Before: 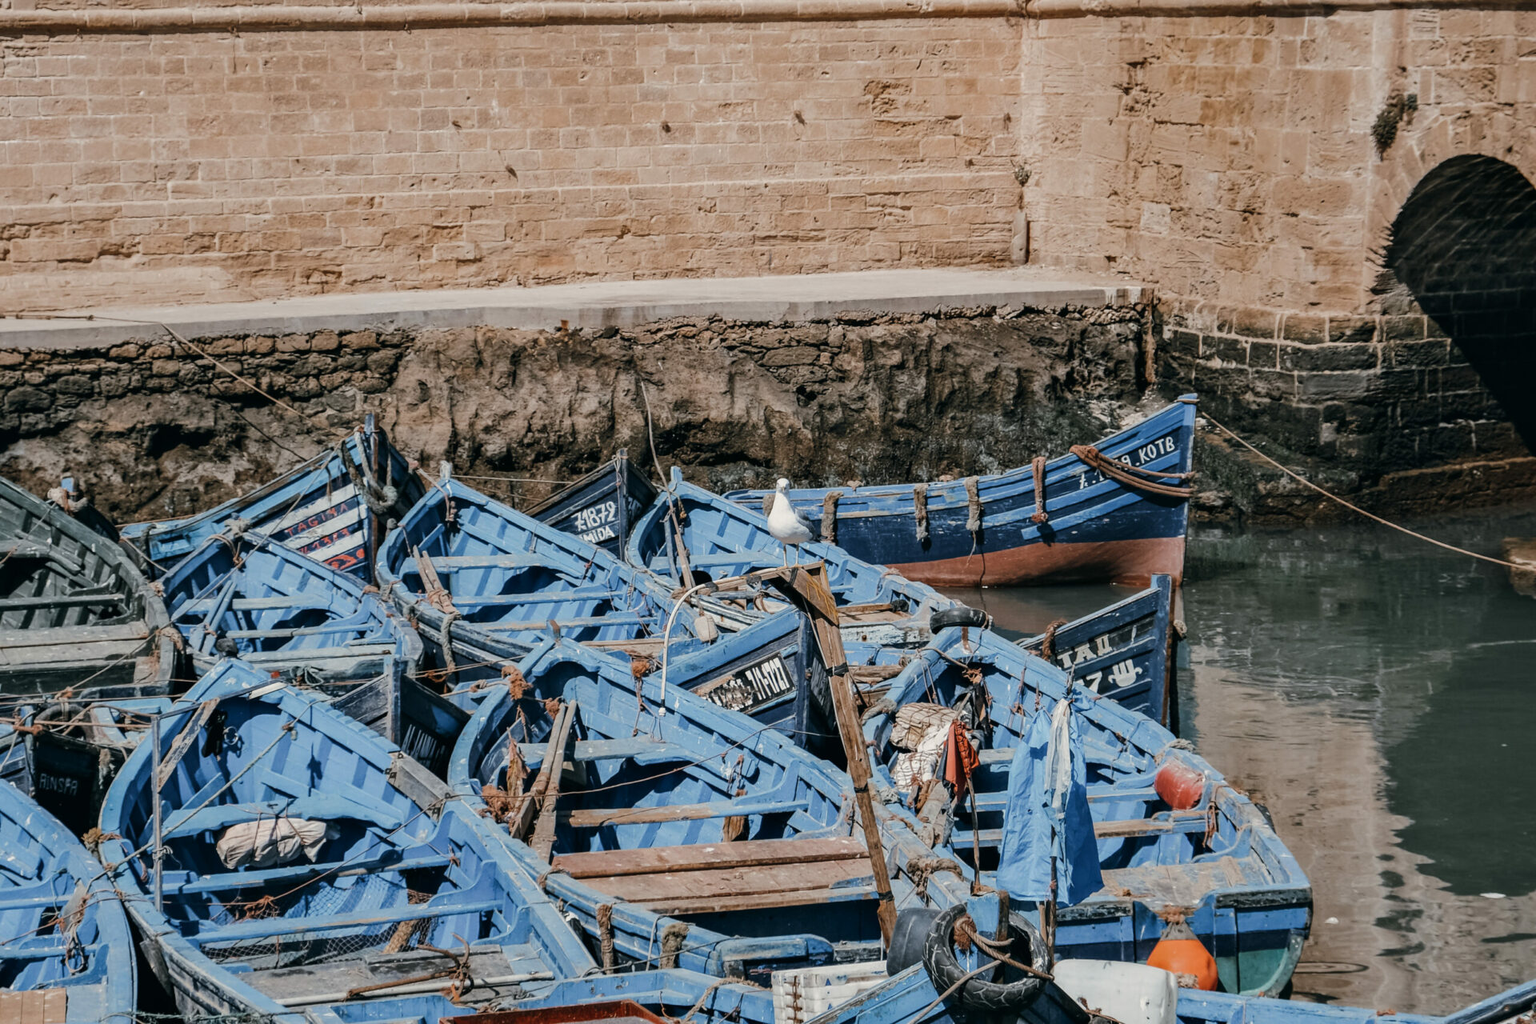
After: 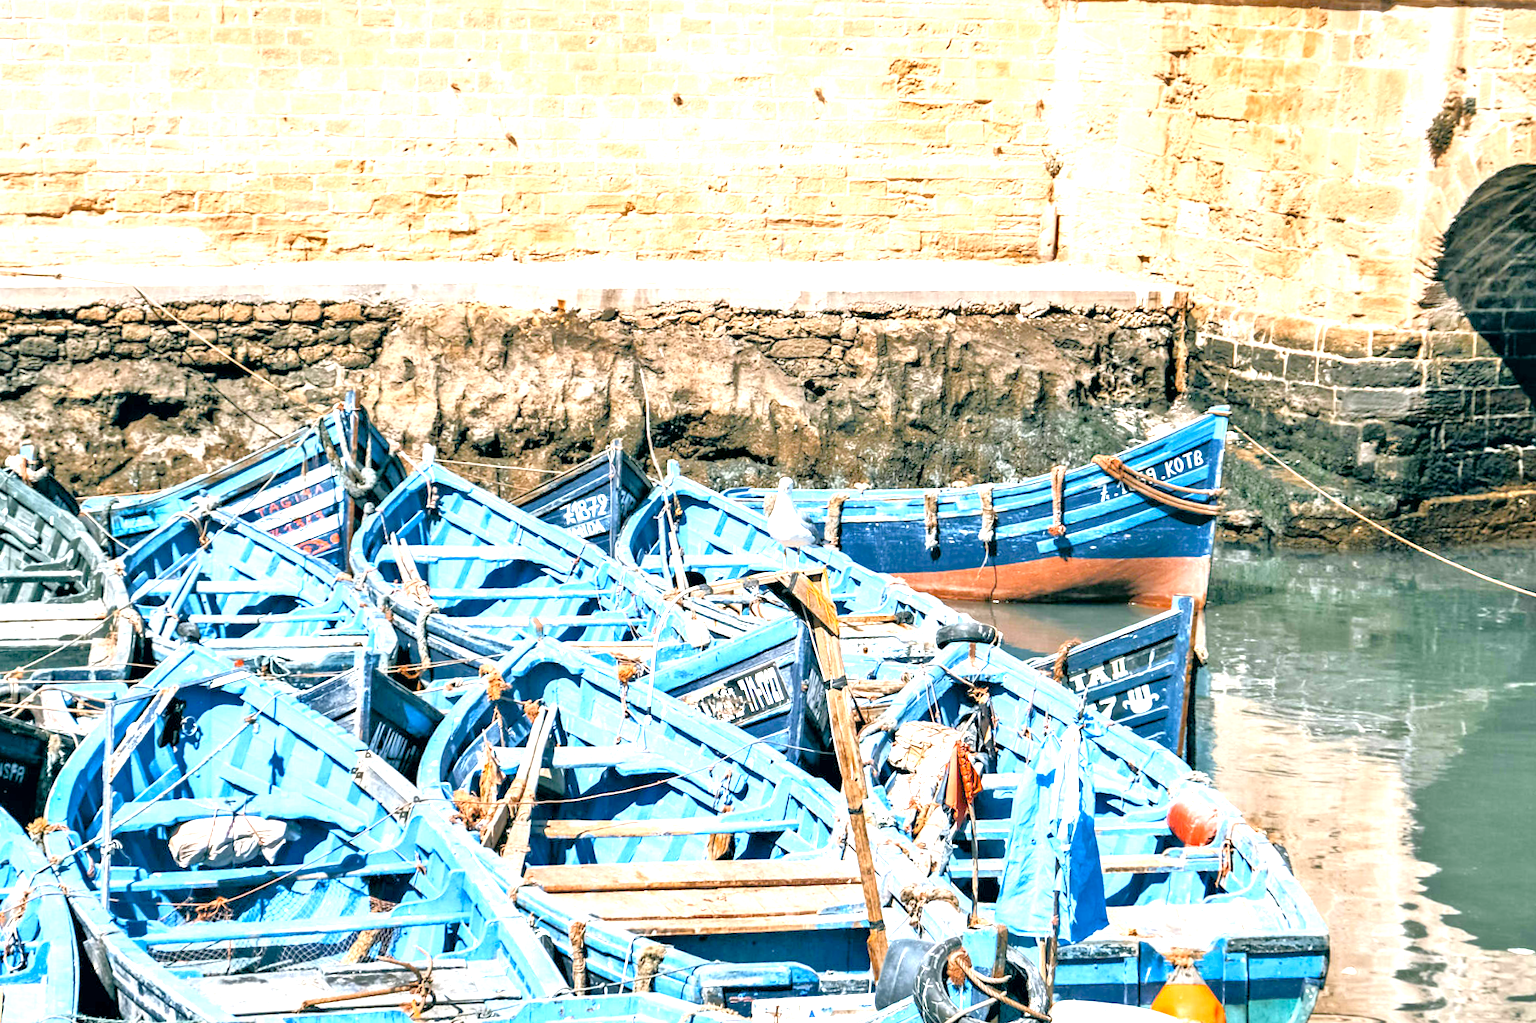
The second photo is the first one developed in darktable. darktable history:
exposure: black level correction 0.001, exposure 2 EV, compensate highlight preservation false
tone equalizer: -7 EV 0.15 EV, -6 EV 0.6 EV, -5 EV 1.15 EV, -4 EV 1.33 EV, -3 EV 1.15 EV, -2 EV 0.6 EV, -1 EV 0.15 EV, mask exposure compensation -0.5 EV
color balance rgb: perceptual saturation grading › global saturation 20%, global vibrance 20%
color correction: saturation 0.98
crop and rotate: angle -2.38°
base curve: curves: ch0 [(0, 0) (0.472, 0.508) (1, 1)]
